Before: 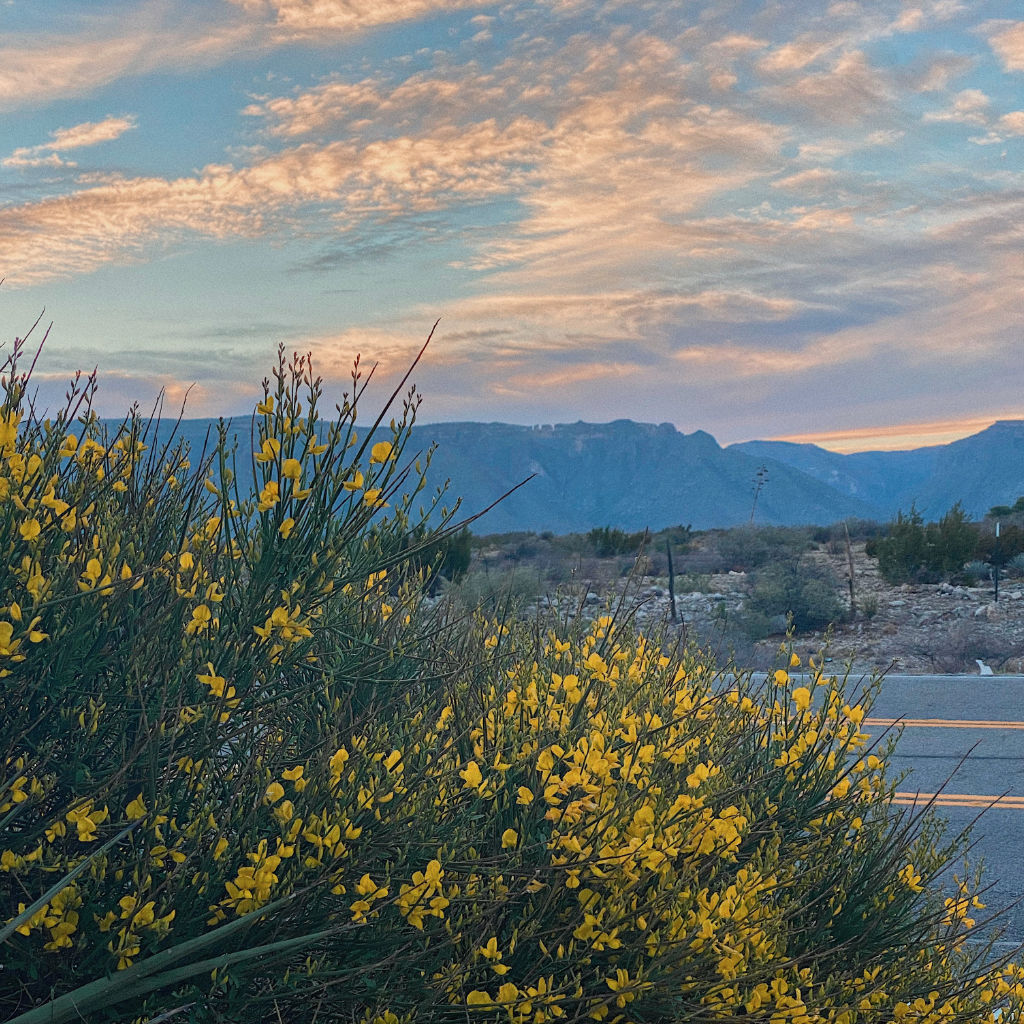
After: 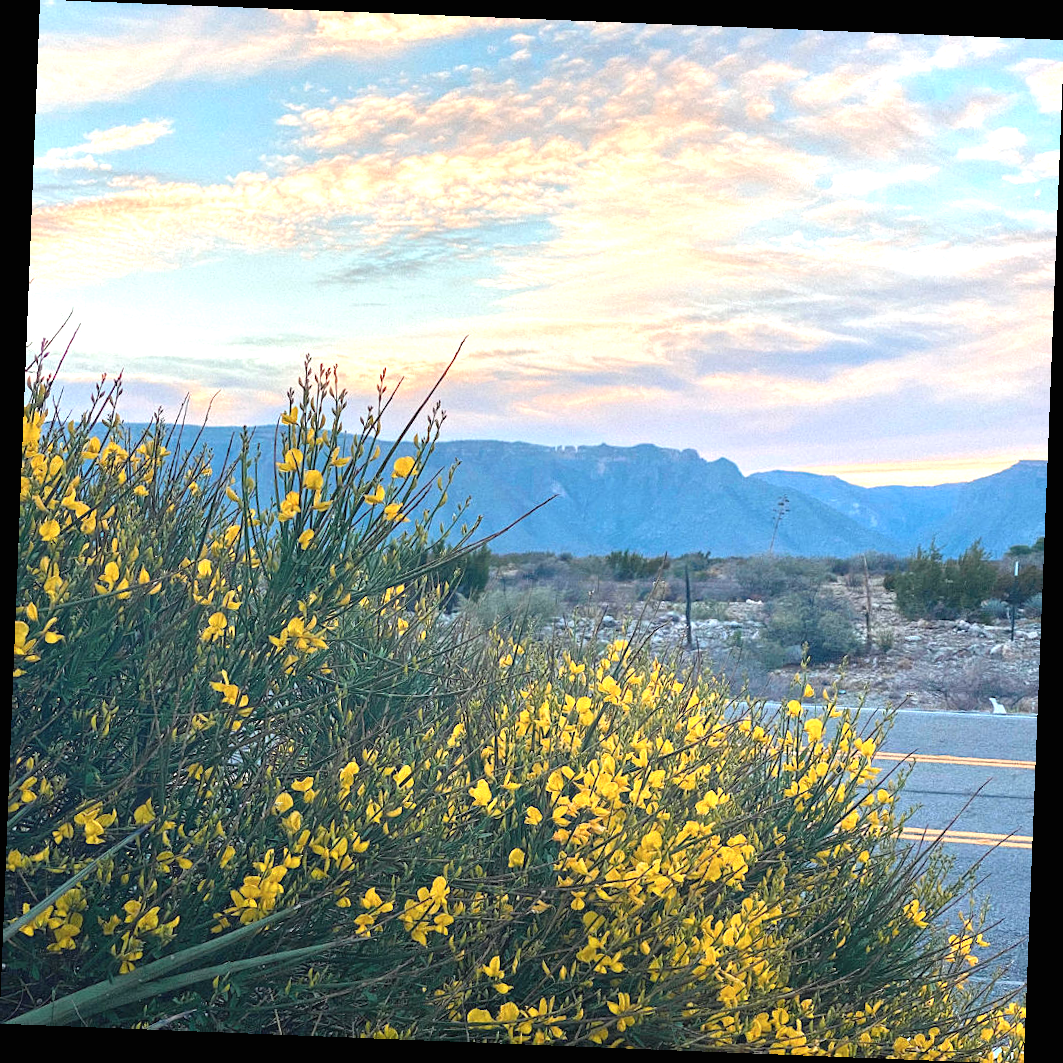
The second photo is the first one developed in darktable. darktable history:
rotate and perspective: rotation 2.27°, automatic cropping off
exposure: black level correction 0, exposure 1.2 EV, compensate exposure bias true, compensate highlight preservation false
